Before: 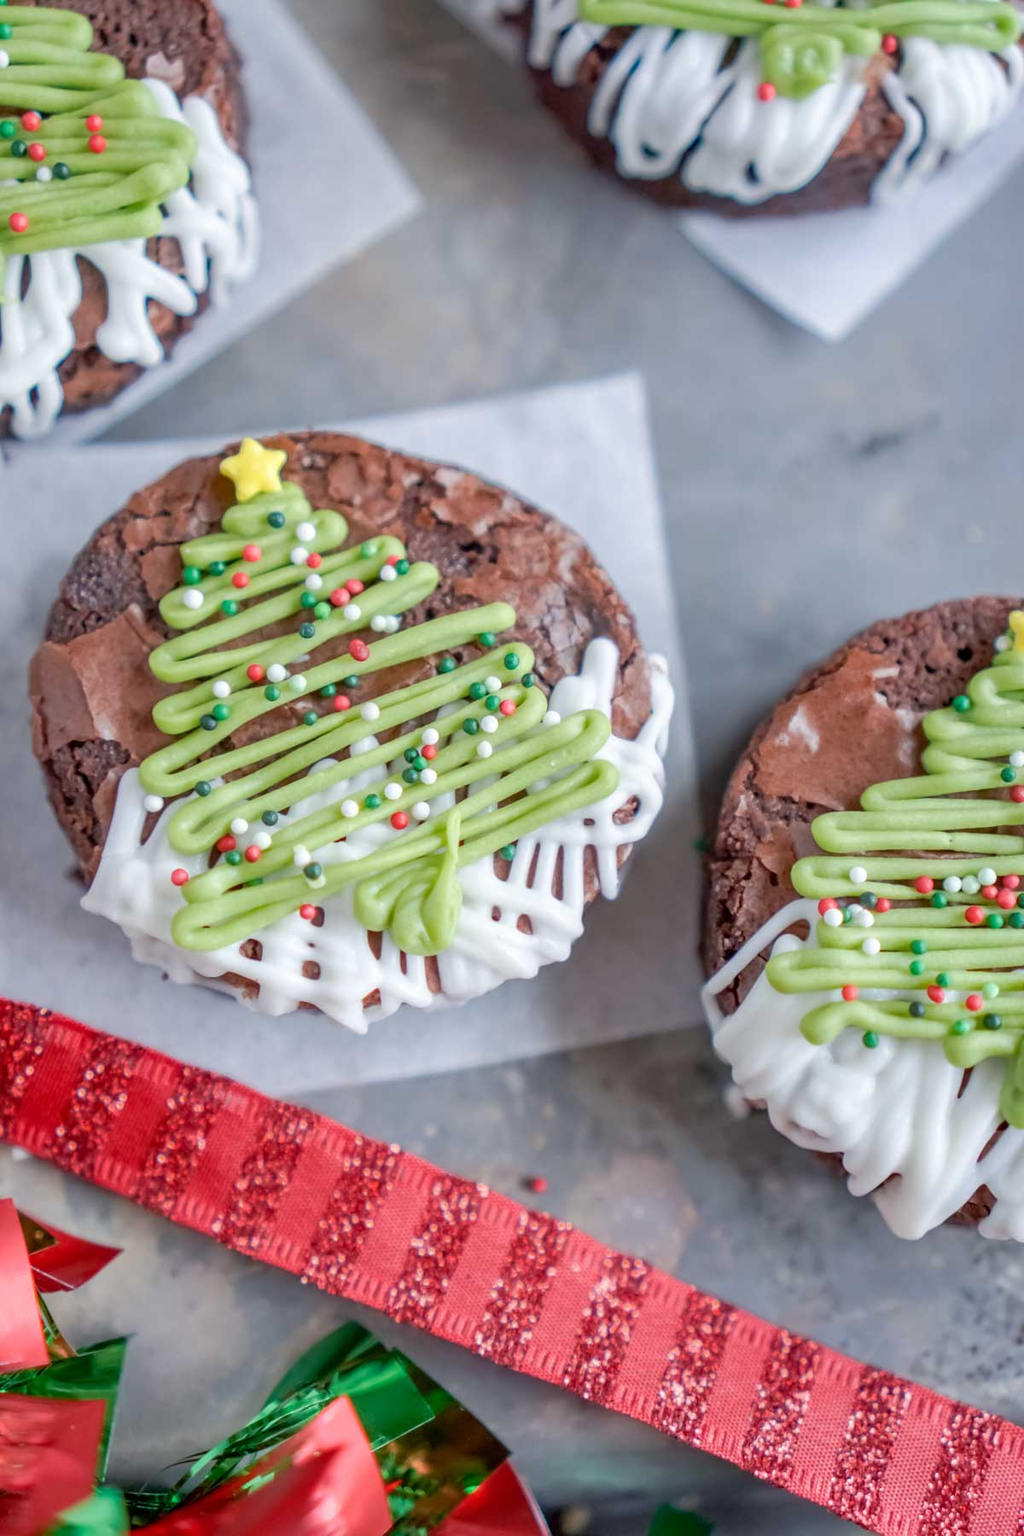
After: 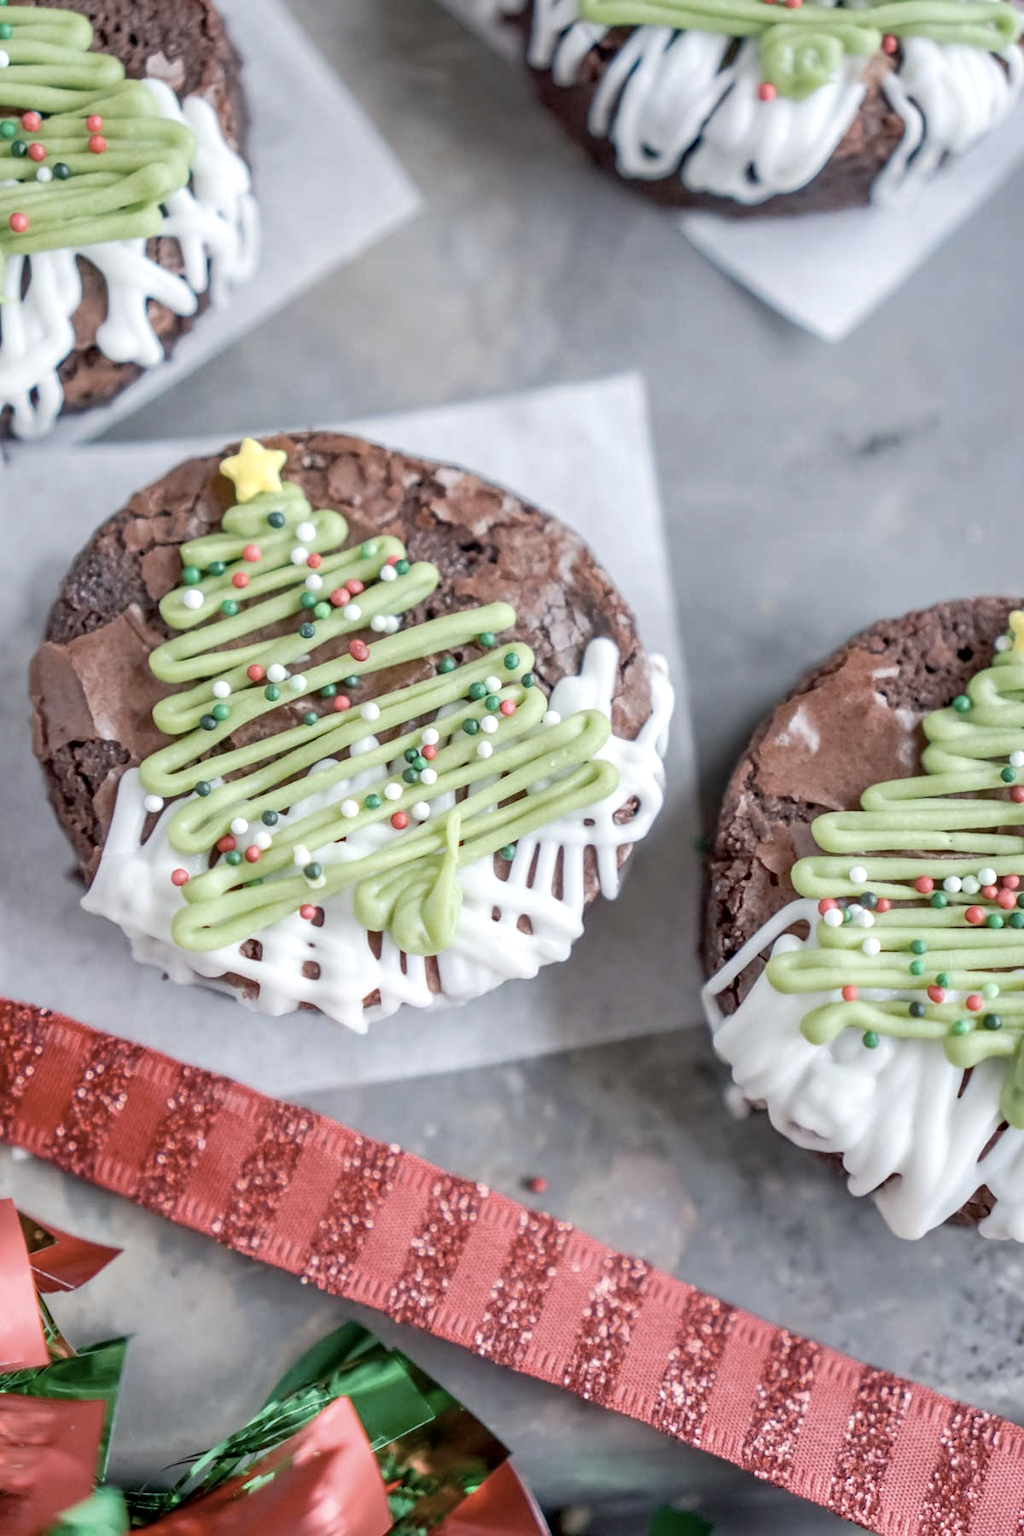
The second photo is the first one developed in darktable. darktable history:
contrast brightness saturation: contrast 0.104, saturation -0.377
exposure: black level correction 0.002, exposure 0.147 EV, compensate exposure bias true, compensate highlight preservation false
